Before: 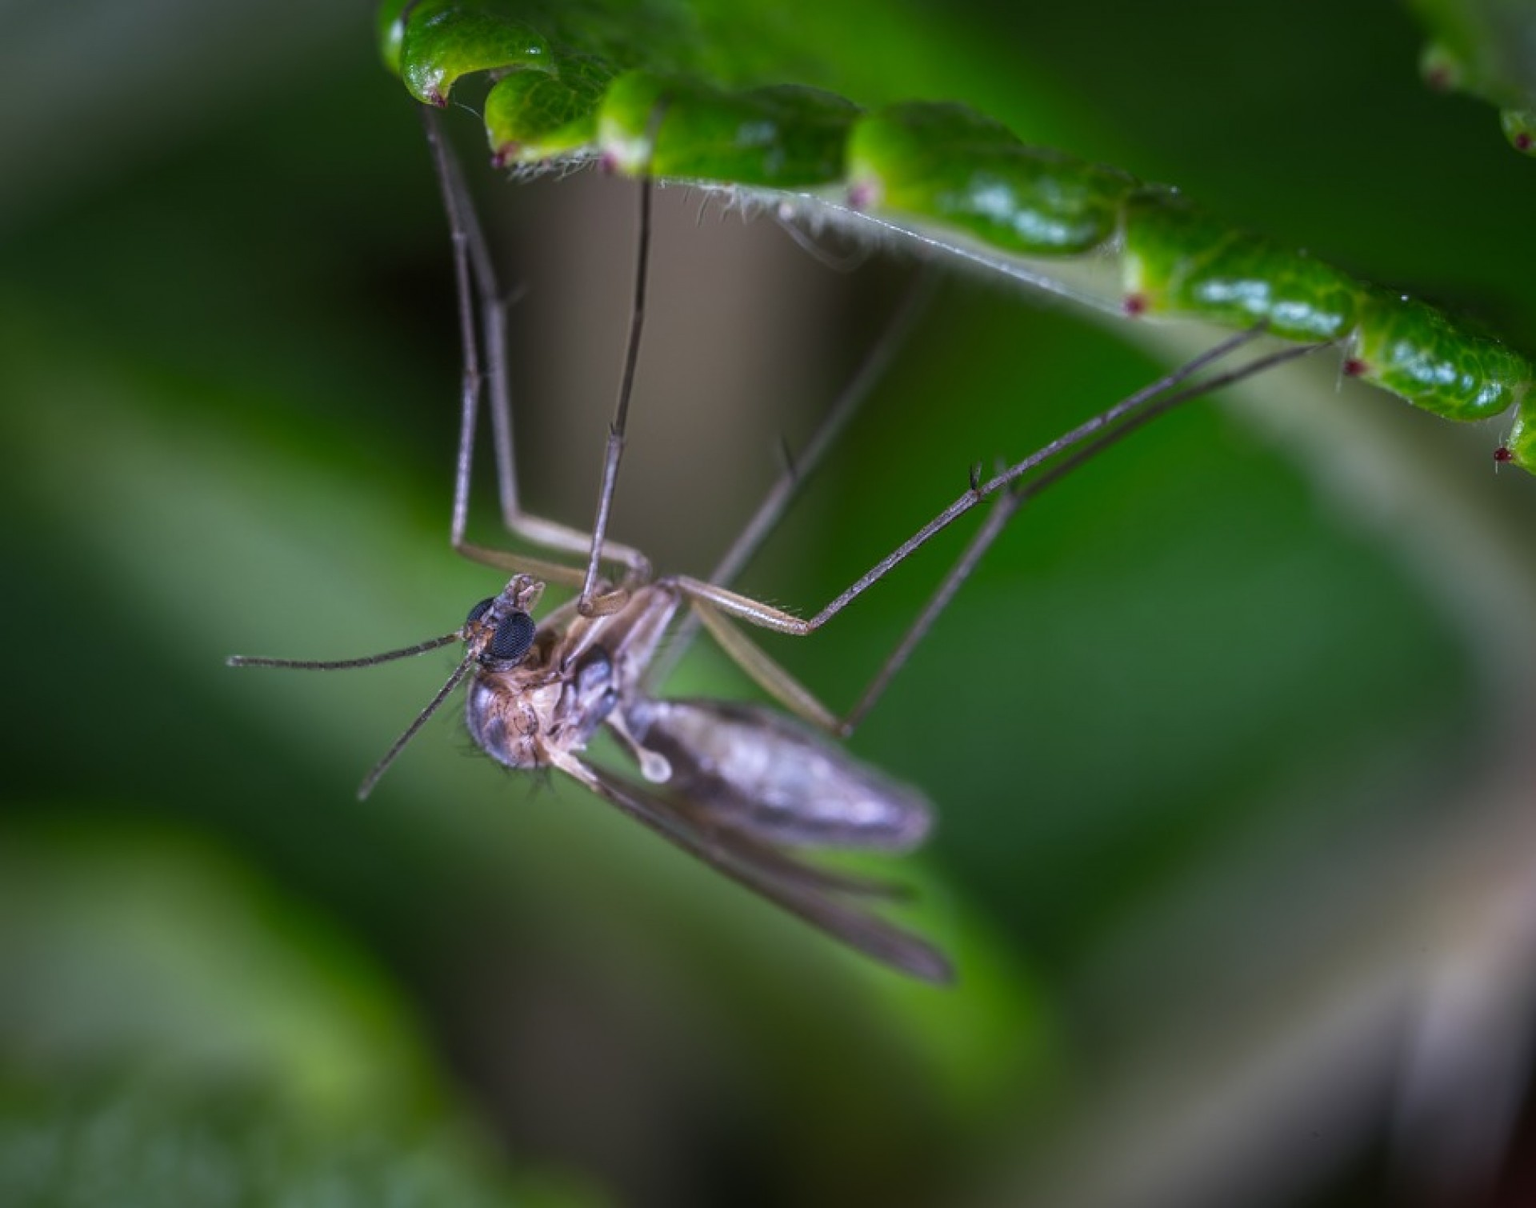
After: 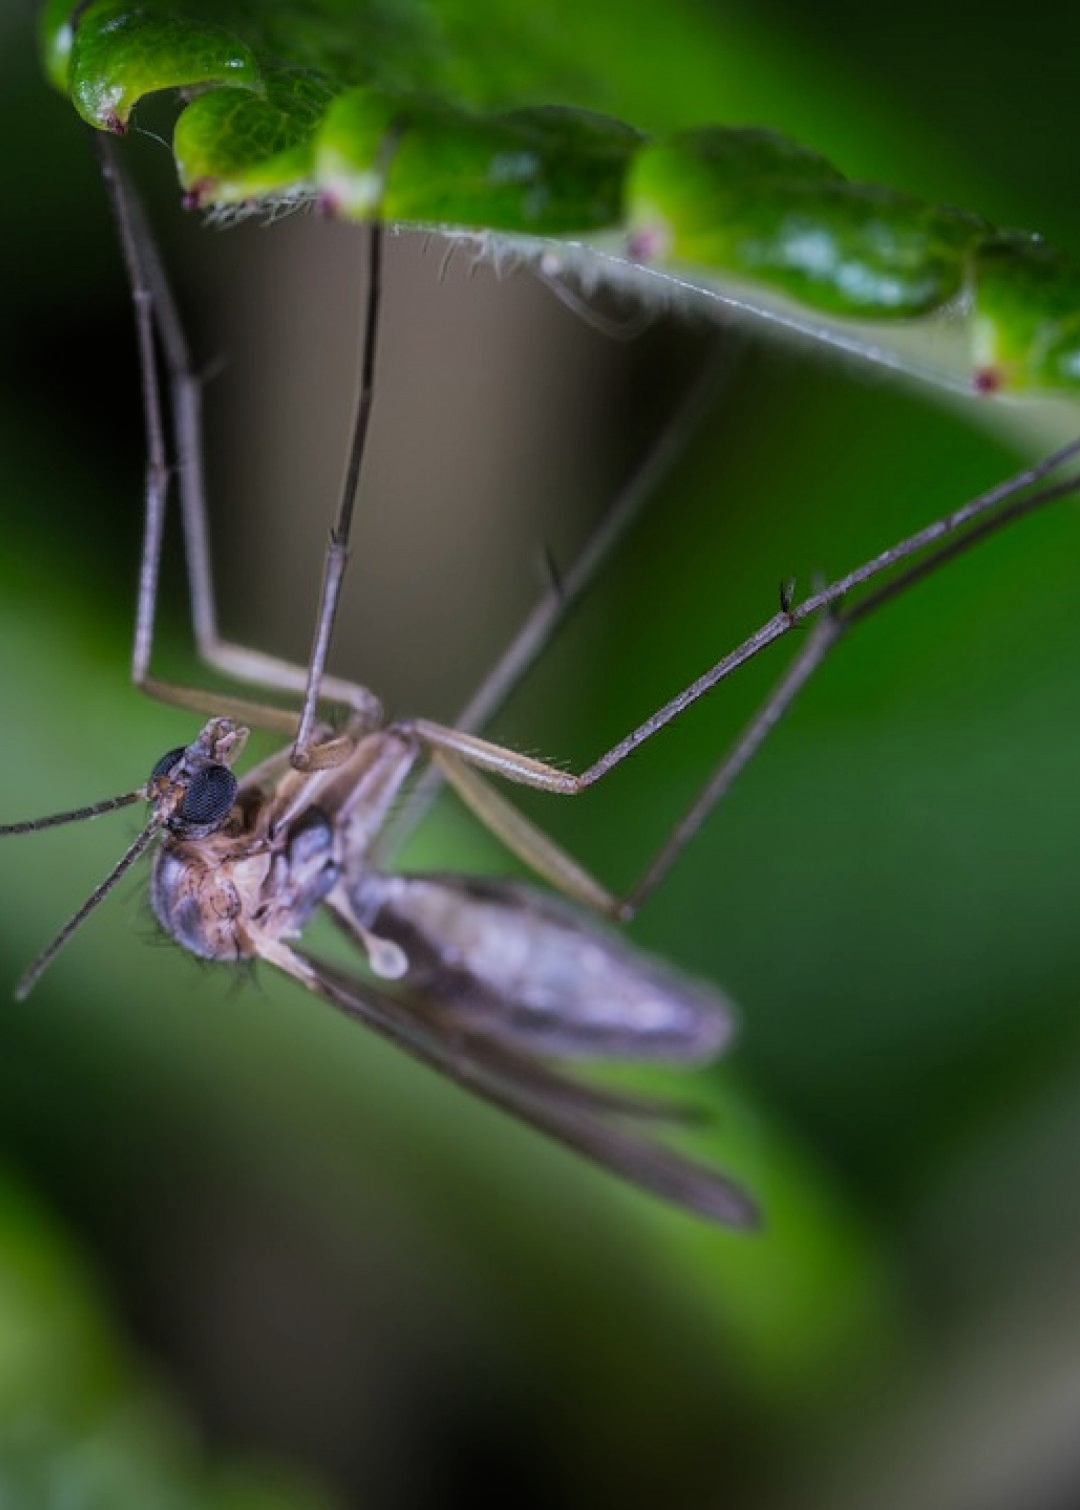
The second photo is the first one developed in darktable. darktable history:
tone equalizer: on, module defaults
crop and rotate: left 22.516%, right 21.234%
filmic rgb: black relative exposure -7.82 EV, white relative exposure 4.29 EV, hardness 3.86, color science v6 (2022)
